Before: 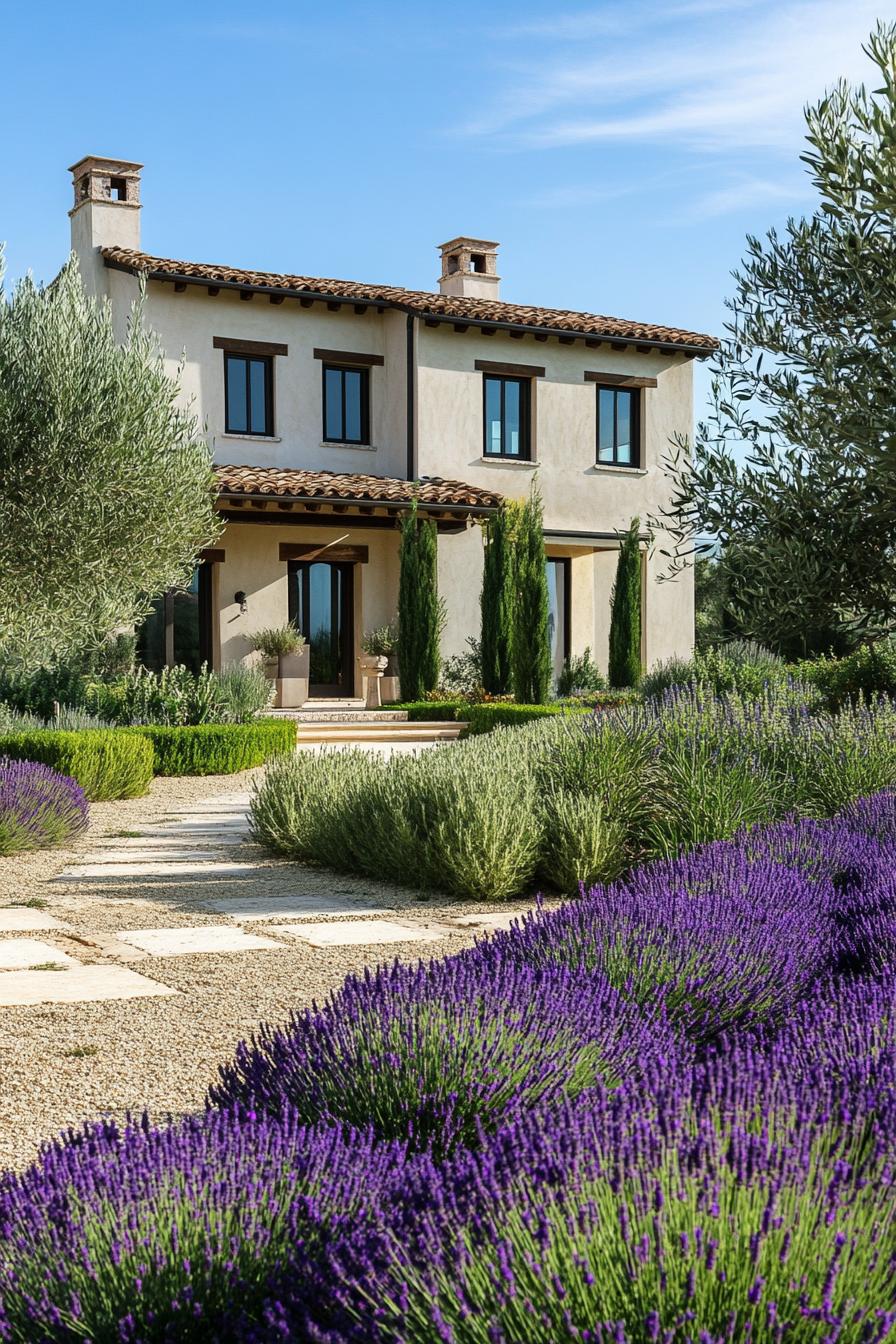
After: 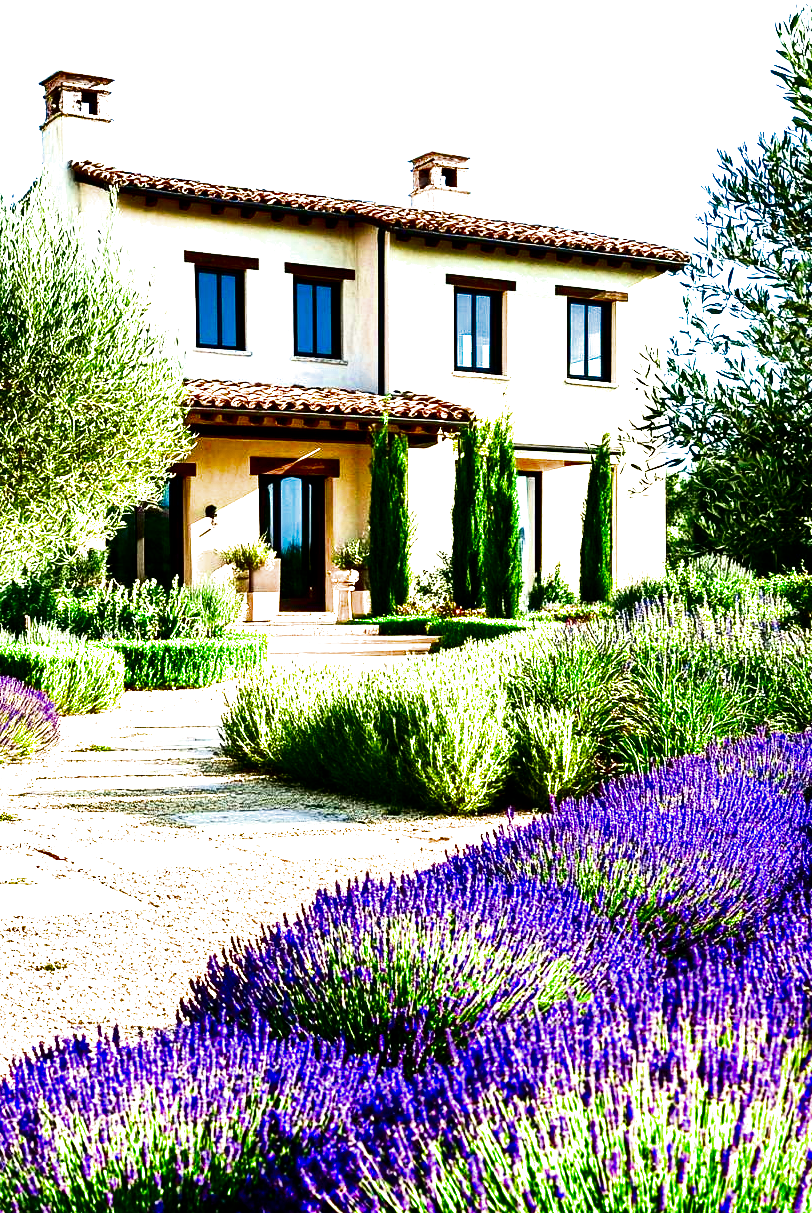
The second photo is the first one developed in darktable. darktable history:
crop: left 3.253%, top 6.446%, right 6.036%, bottom 3.253%
exposure: black level correction 0, exposure 2.38 EV, compensate highlight preservation false
shadows and highlights: highlights color adjustment 32.06%, low approximation 0.01, soften with gaussian
filmic rgb: black relative exposure -5.29 EV, white relative exposure 2.86 EV, threshold 3.02 EV, dynamic range scaling -38.13%, hardness 4.01, contrast 1.603, highlights saturation mix -1.46%, enable highlight reconstruction true
contrast brightness saturation: brightness -0.991, saturation 0.99
